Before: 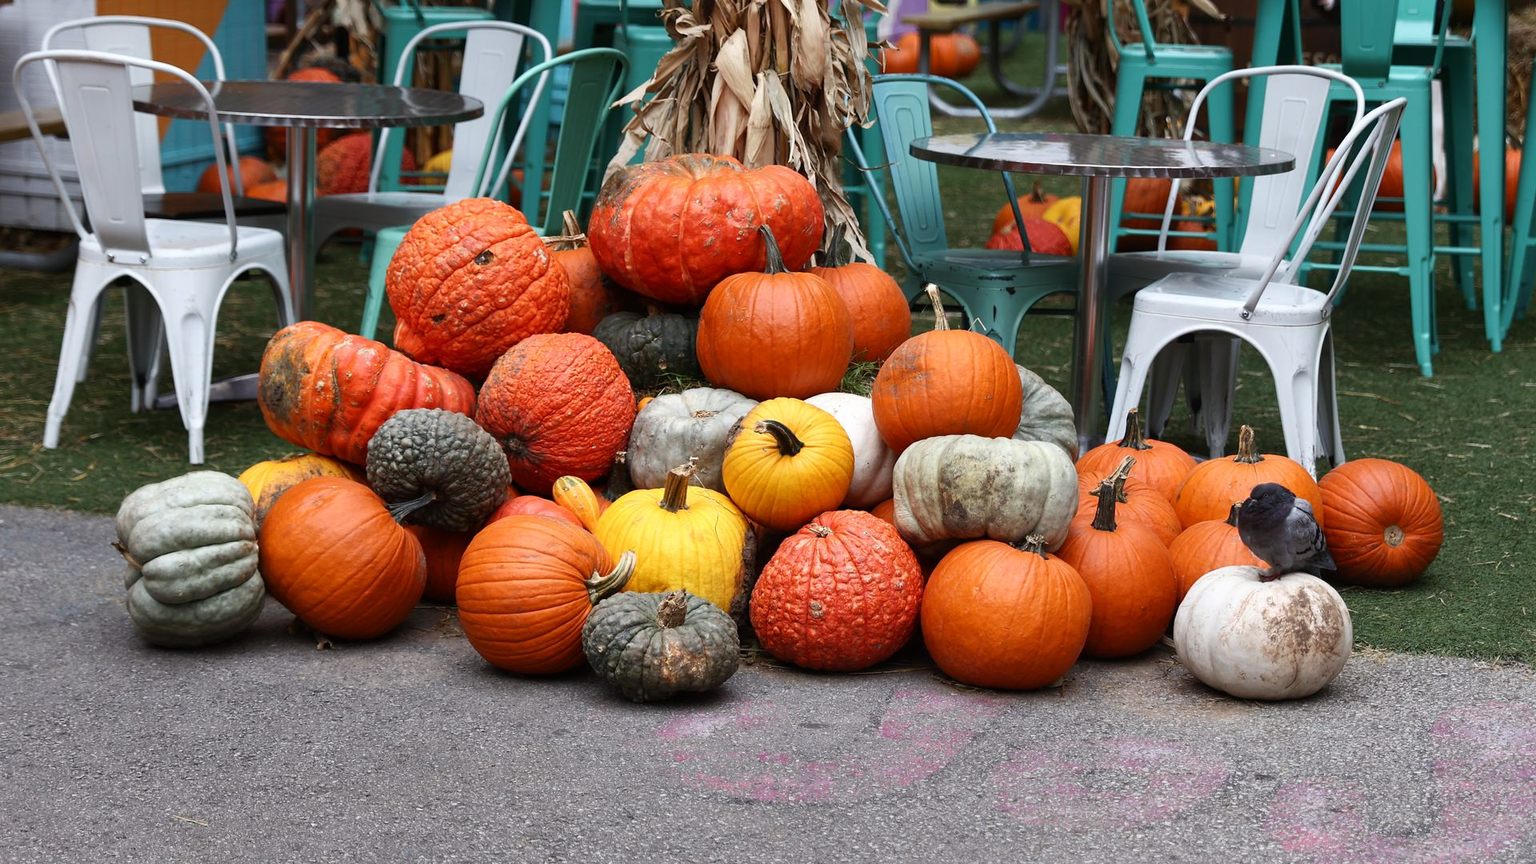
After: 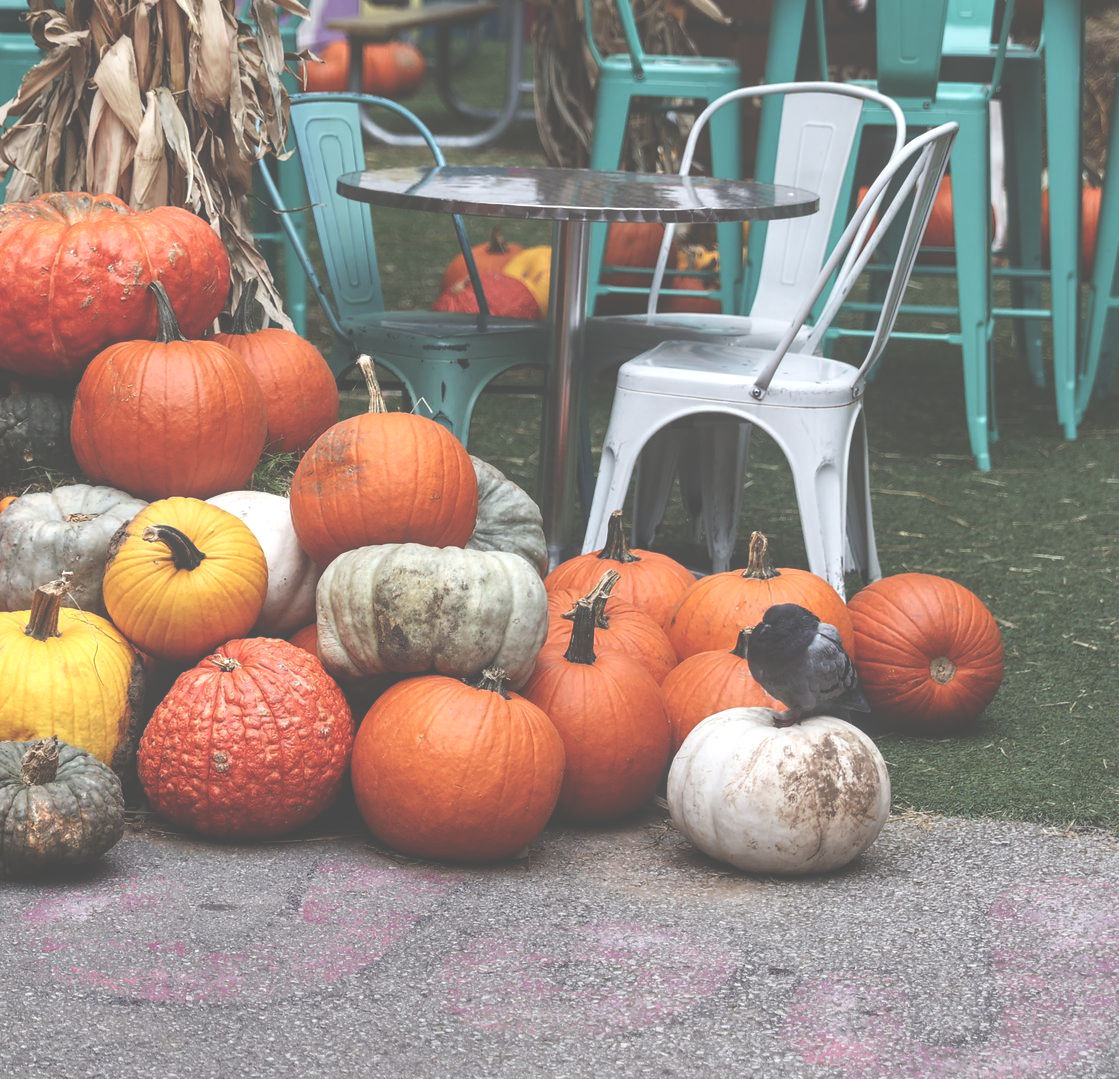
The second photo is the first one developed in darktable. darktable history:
local contrast: on, module defaults
crop: left 41.673%
exposure: black level correction -0.087, compensate exposure bias true, compensate highlight preservation false
